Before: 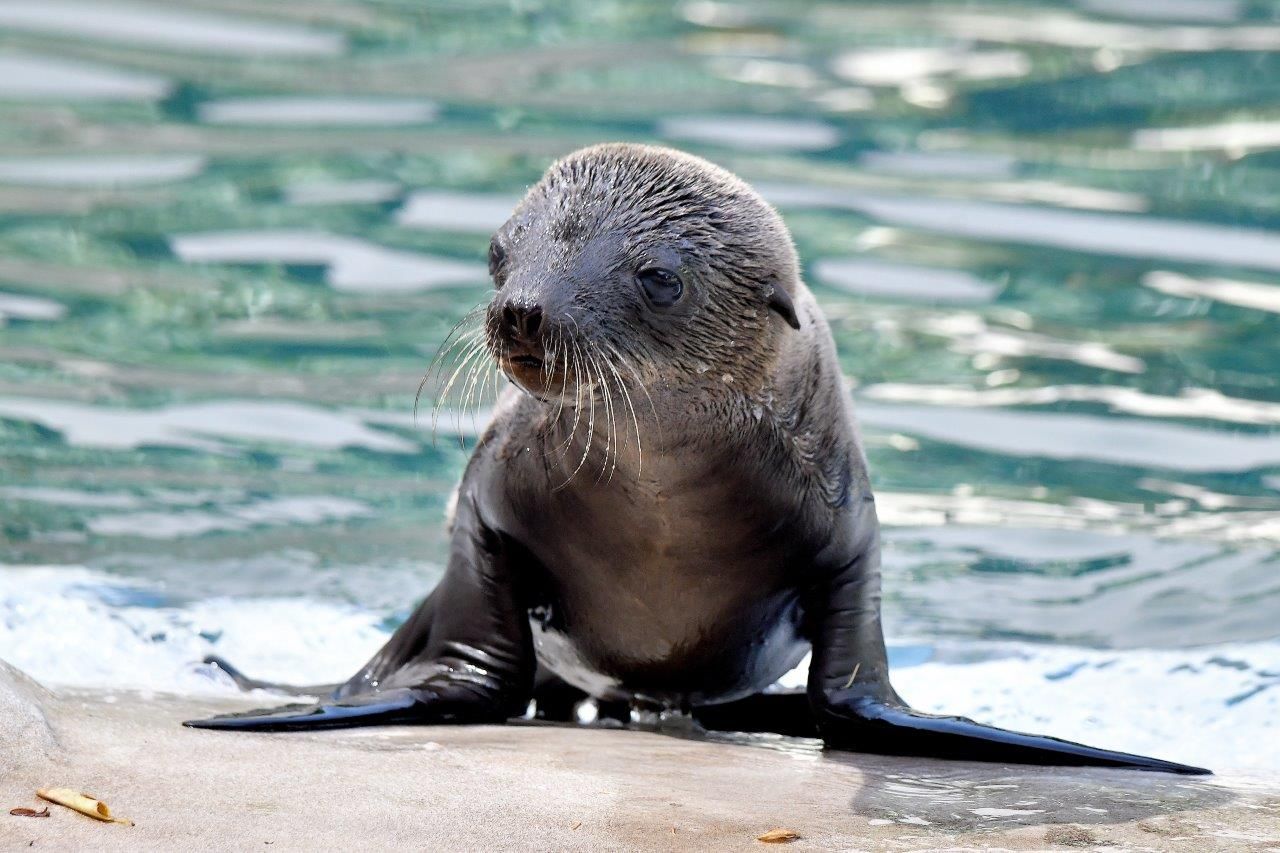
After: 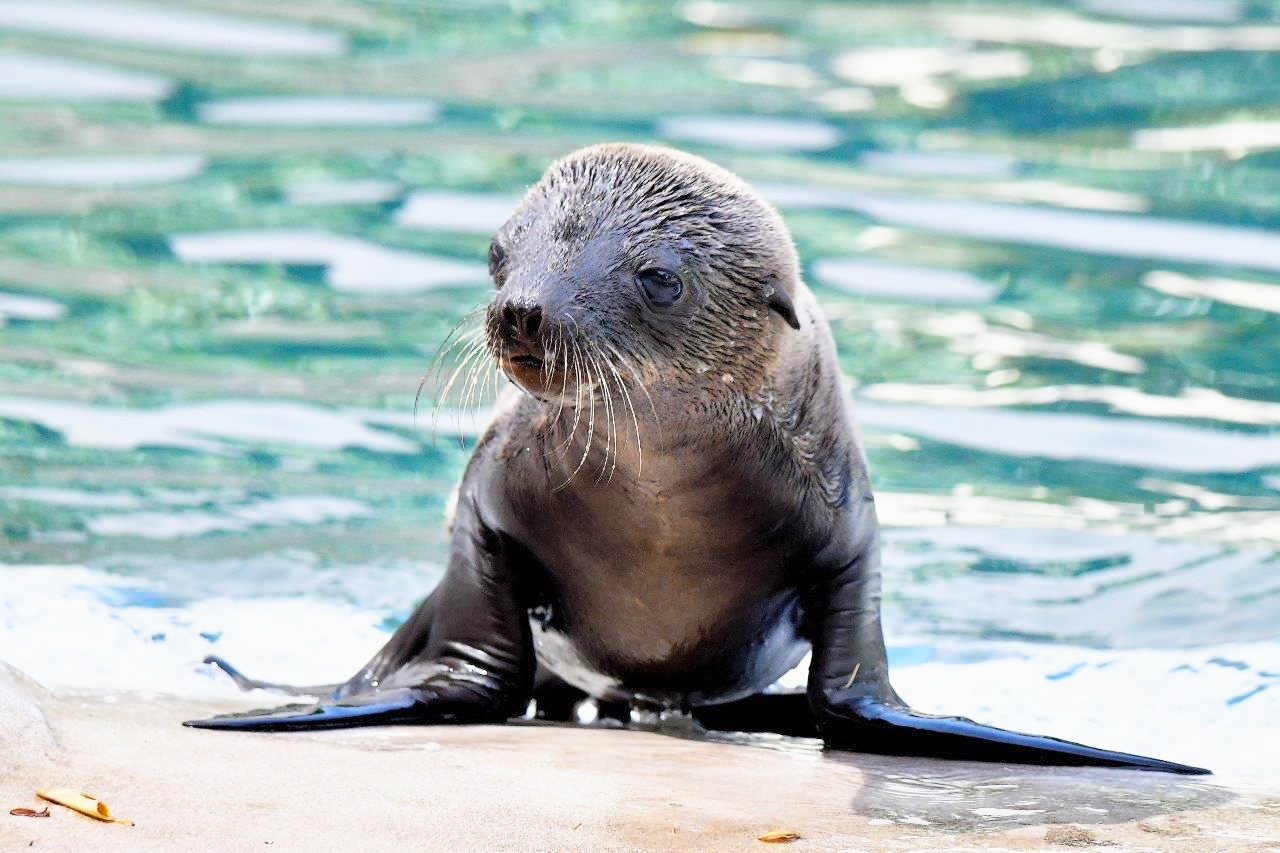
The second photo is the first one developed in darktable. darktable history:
base curve: curves: ch0 [(0, 0) (0.579, 0.807) (1, 1)], preserve colors none
exposure: exposure -0.177 EV, compensate highlight preservation false
contrast brightness saturation: contrast 0.07, brightness 0.08, saturation 0.18
